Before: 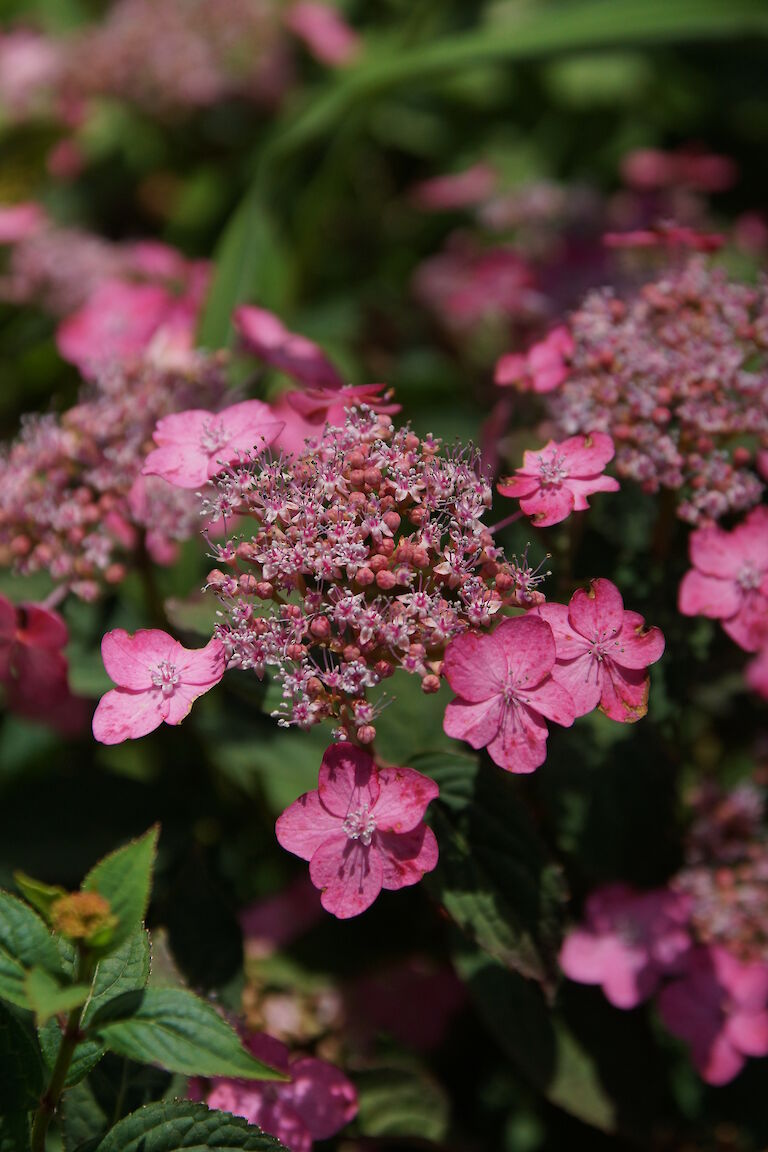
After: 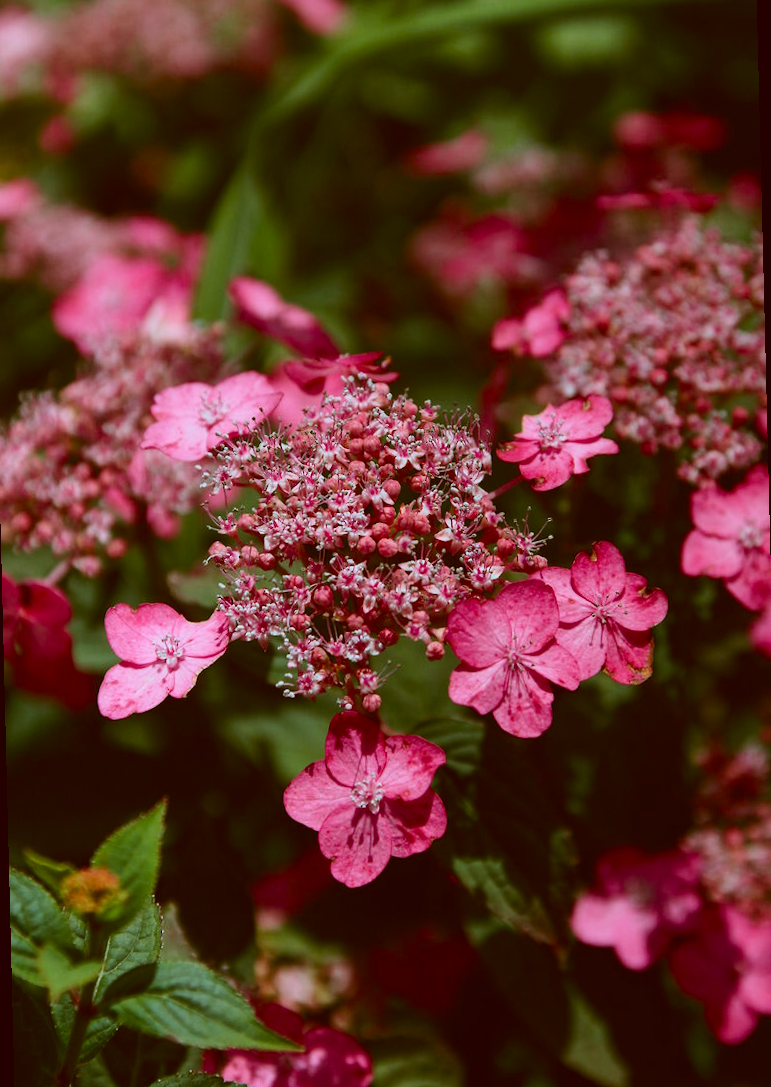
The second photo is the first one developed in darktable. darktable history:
color correction: highlights a* -14.62, highlights b* -16.22, shadows a* 10.12, shadows b* 29.4
tone curve: curves: ch0 [(0, 0.023) (0.217, 0.19) (0.754, 0.801) (1, 0.977)]; ch1 [(0, 0) (0.392, 0.398) (0.5, 0.5) (0.521, 0.529) (0.56, 0.592) (1, 1)]; ch2 [(0, 0) (0.5, 0.5) (0.579, 0.561) (0.65, 0.657) (1, 1)], color space Lab, independent channels, preserve colors none
rotate and perspective: rotation -1.42°, crop left 0.016, crop right 0.984, crop top 0.035, crop bottom 0.965
exposure: exposure 0.02 EV, compensate highlight preservation false
